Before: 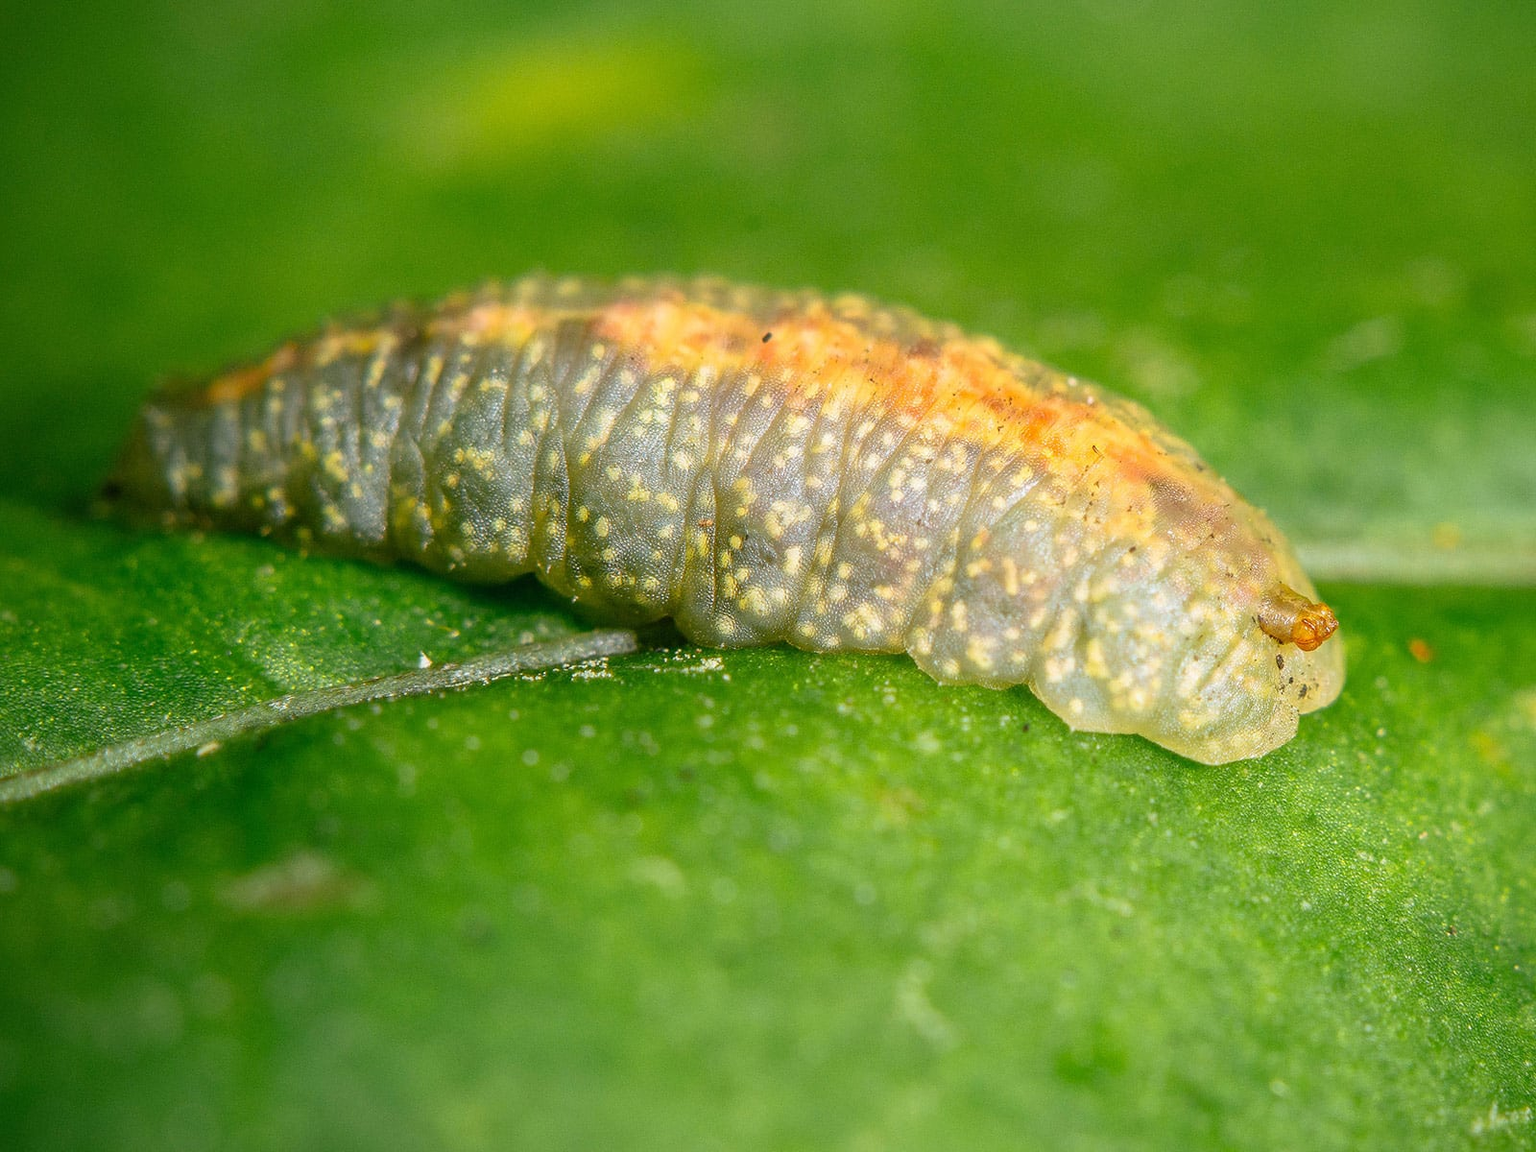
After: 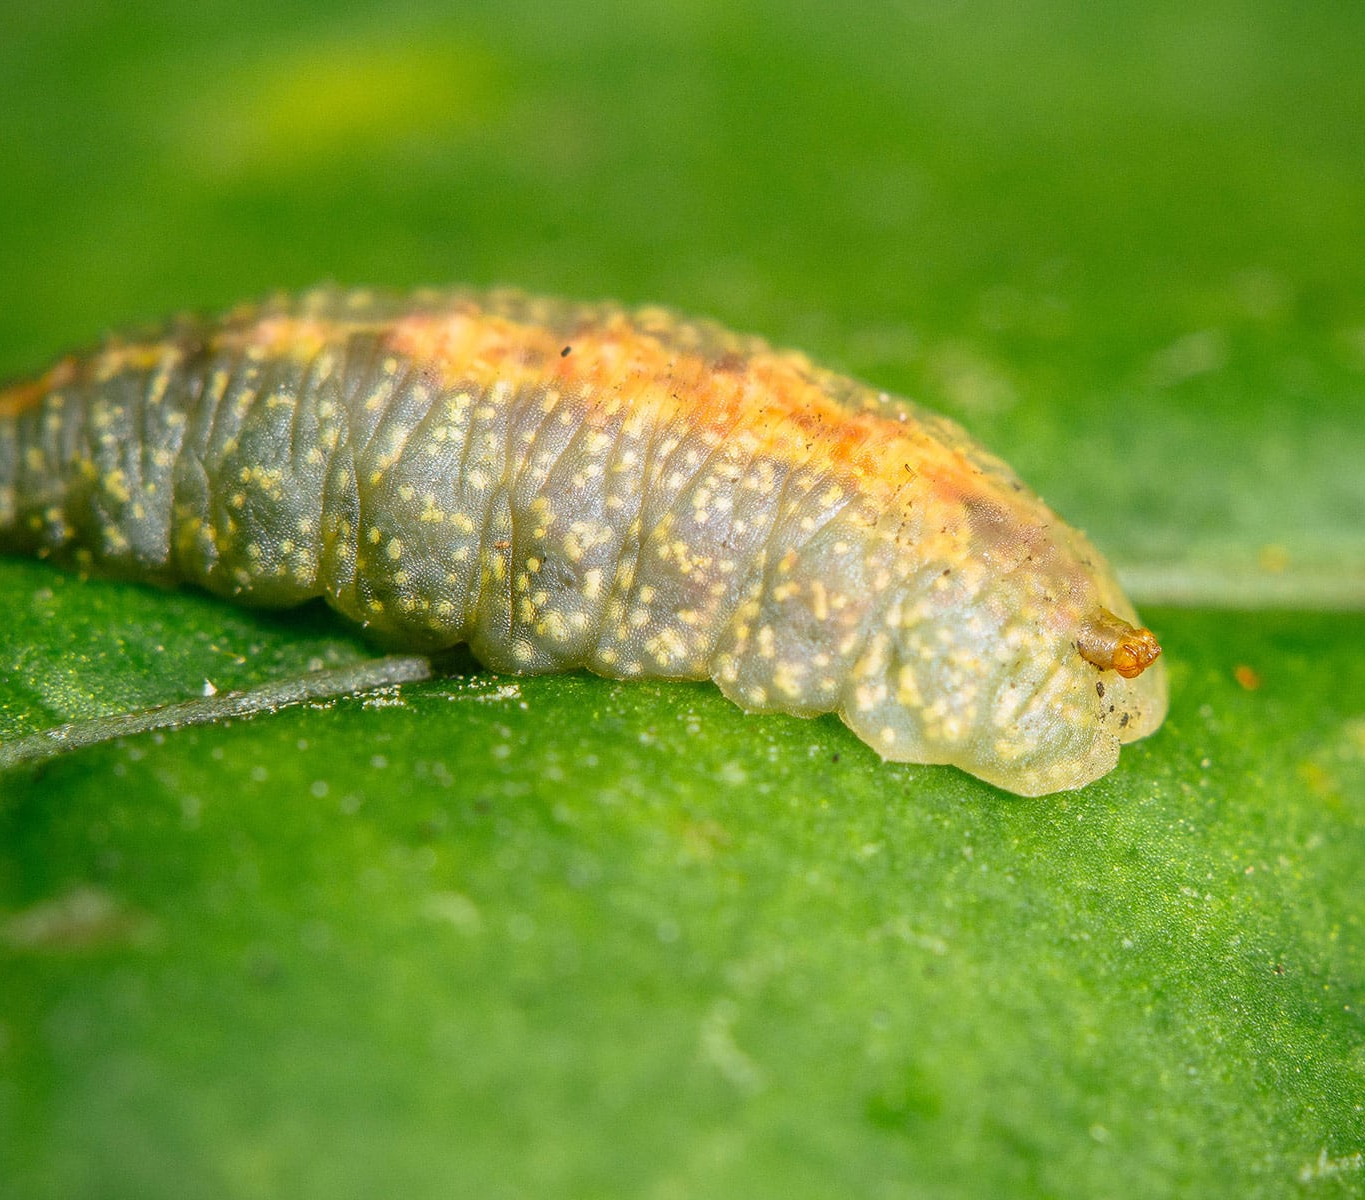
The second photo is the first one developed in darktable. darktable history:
crop and rotate: left 14.685%
